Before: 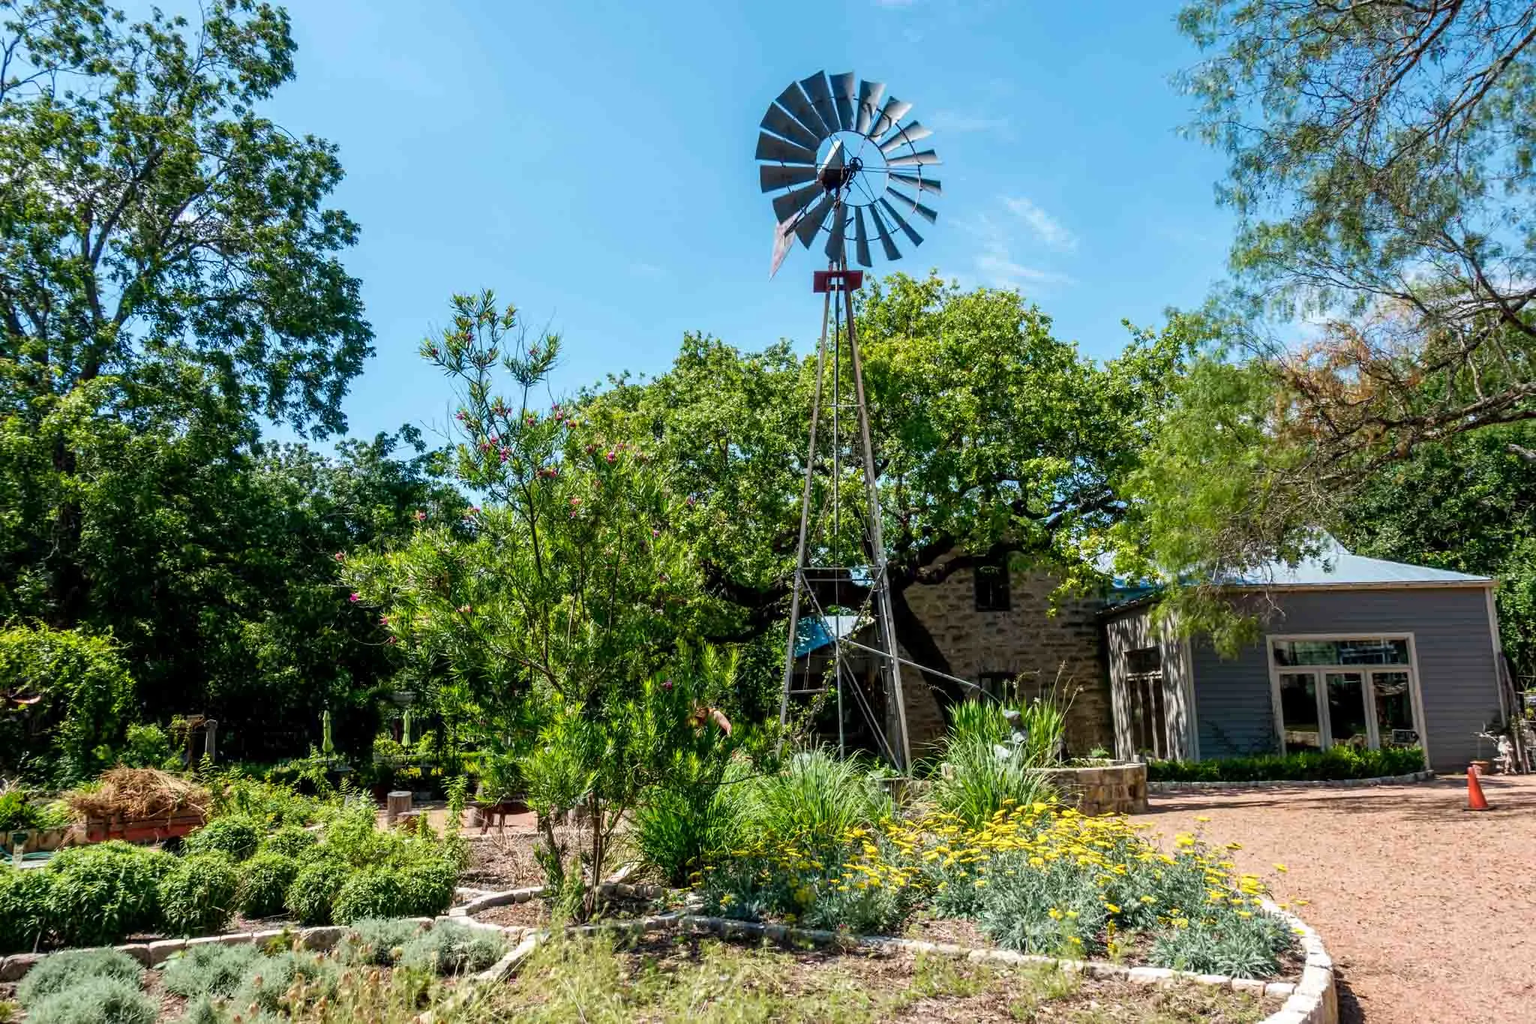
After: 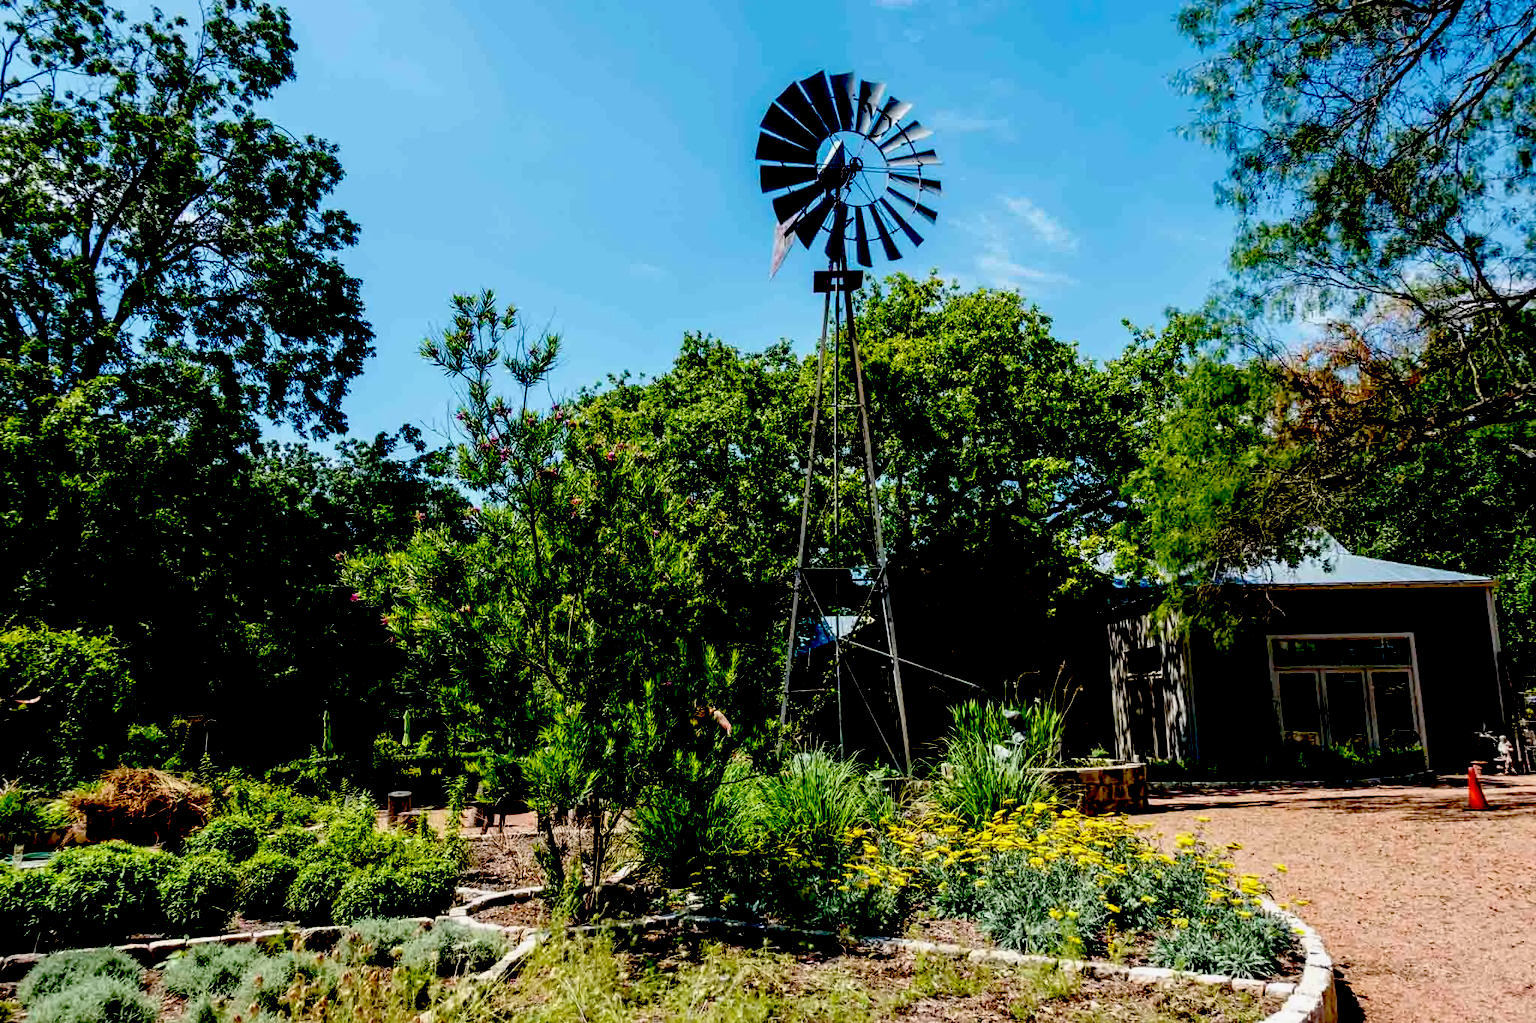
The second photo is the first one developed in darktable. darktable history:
exposure: black level correction 0.1, exposure -0.089 EV, compensate highlight preservation false
